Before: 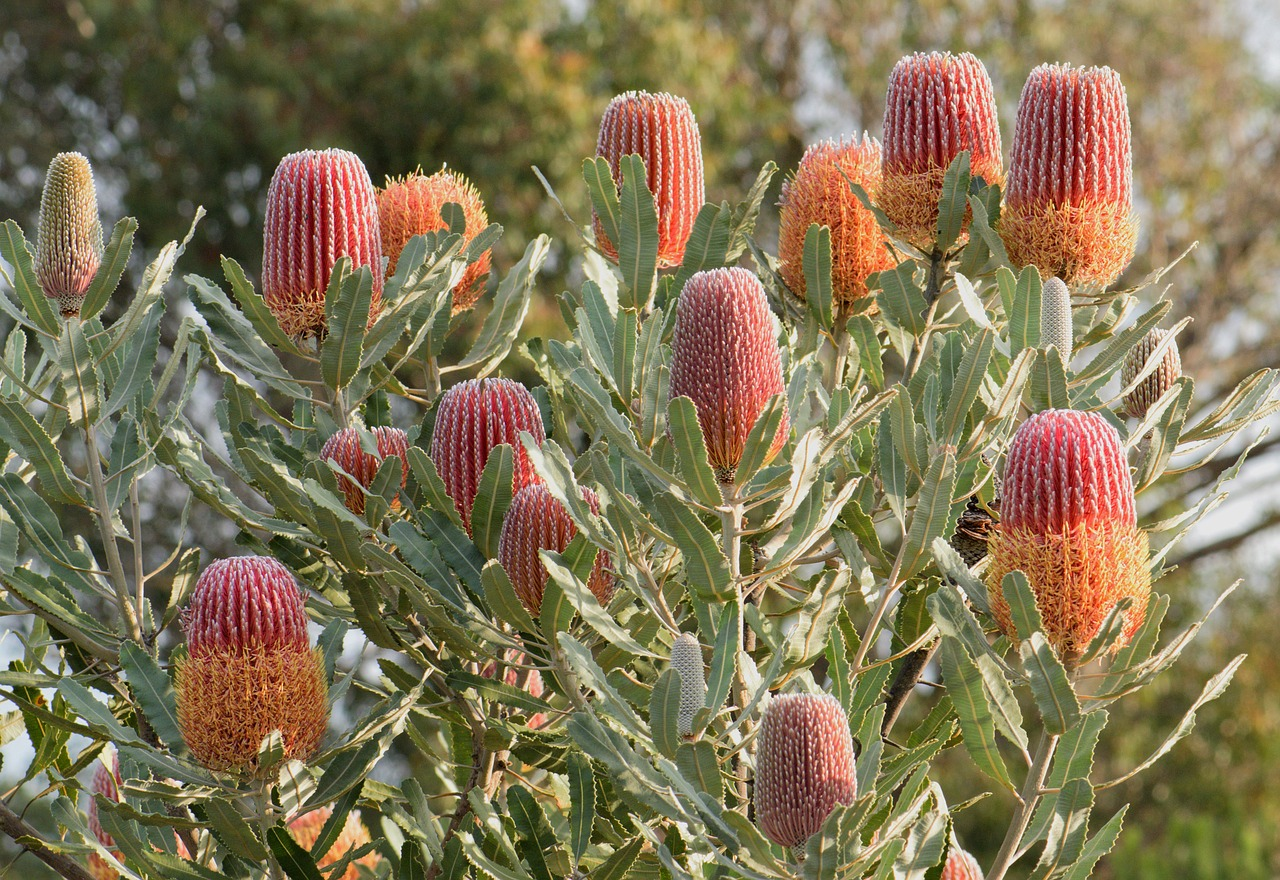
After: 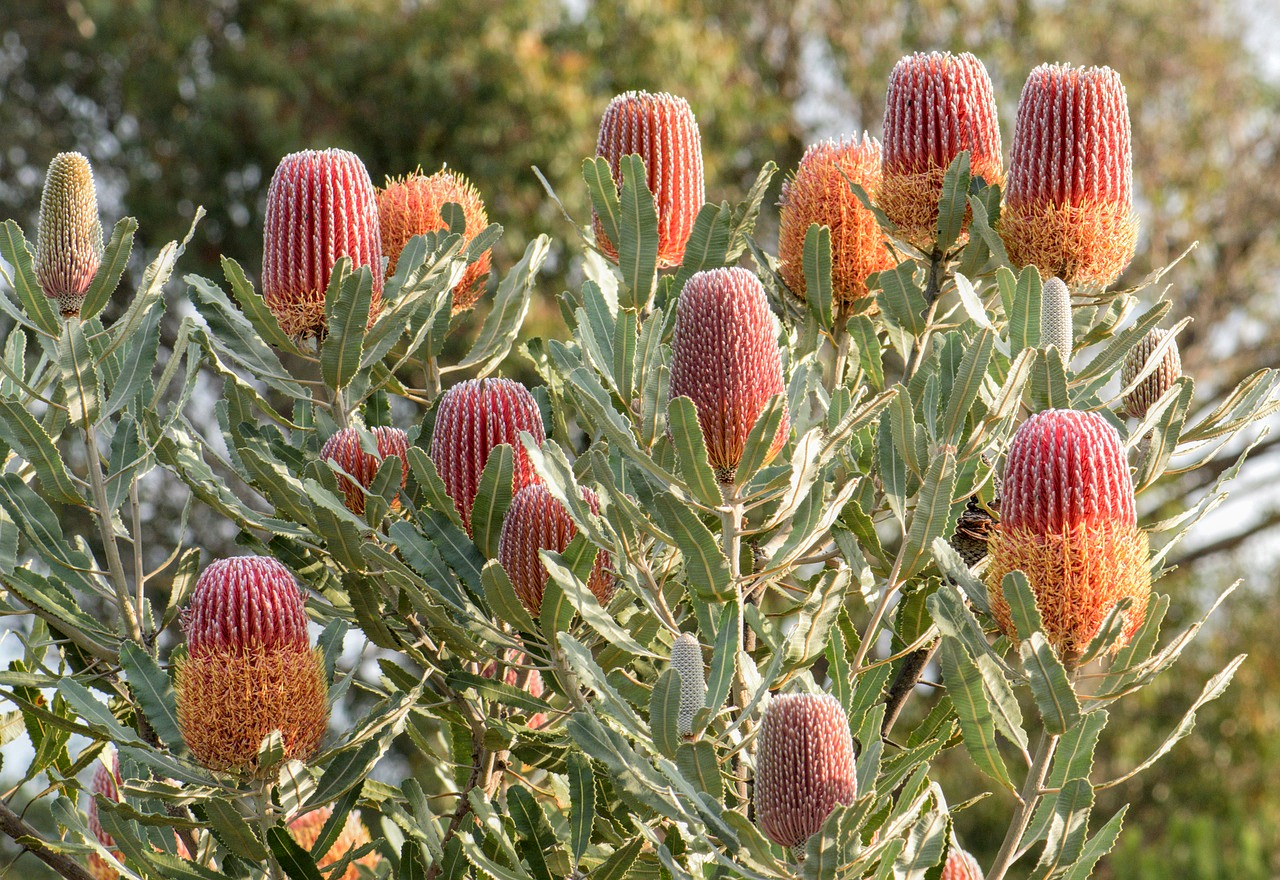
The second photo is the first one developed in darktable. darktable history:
exposure: black level correction 0.001, exposure 0.14 EV, compensate highlight preservation false
local contrast: on, module defaults
